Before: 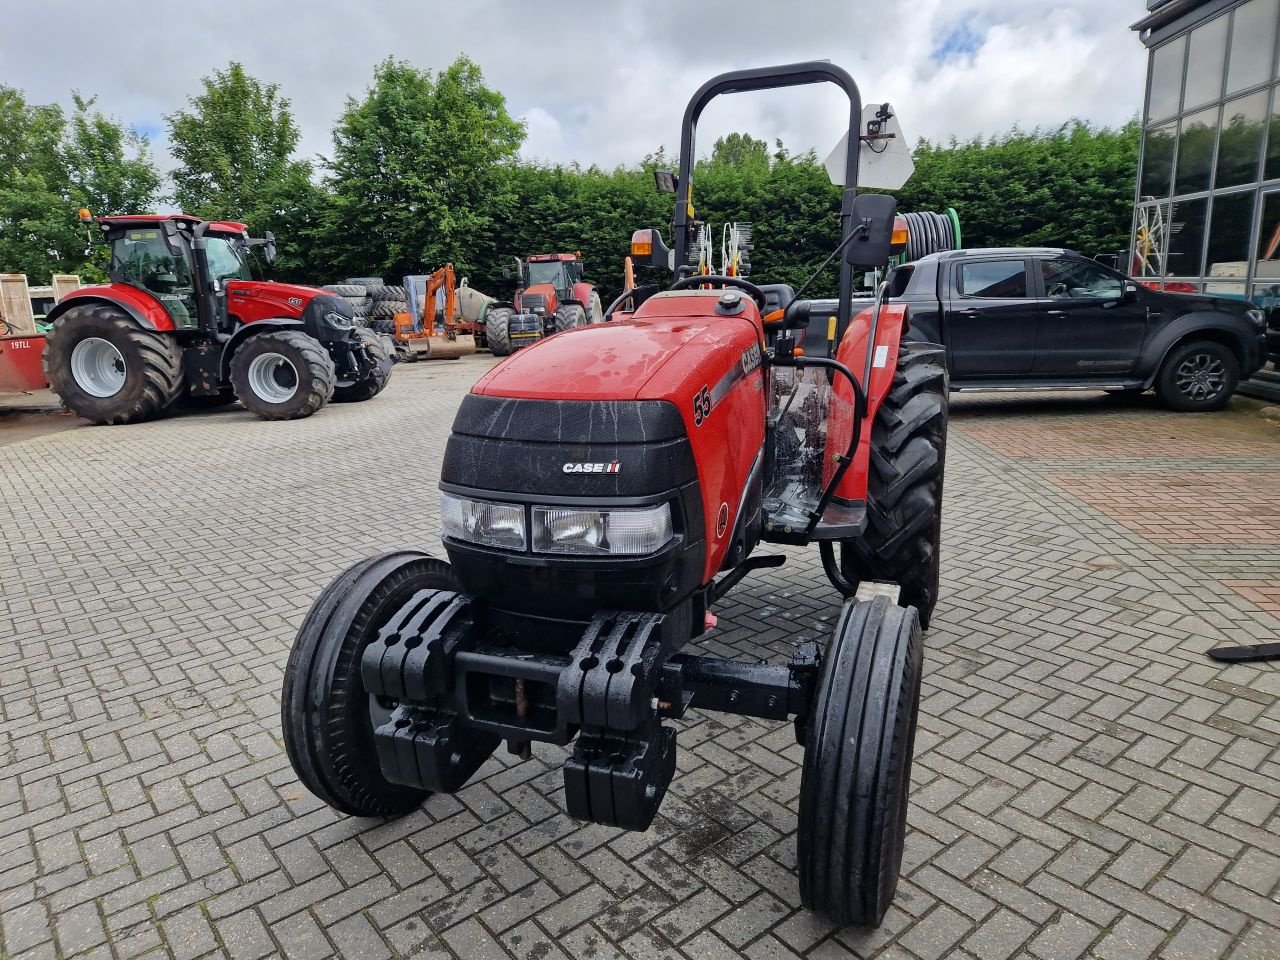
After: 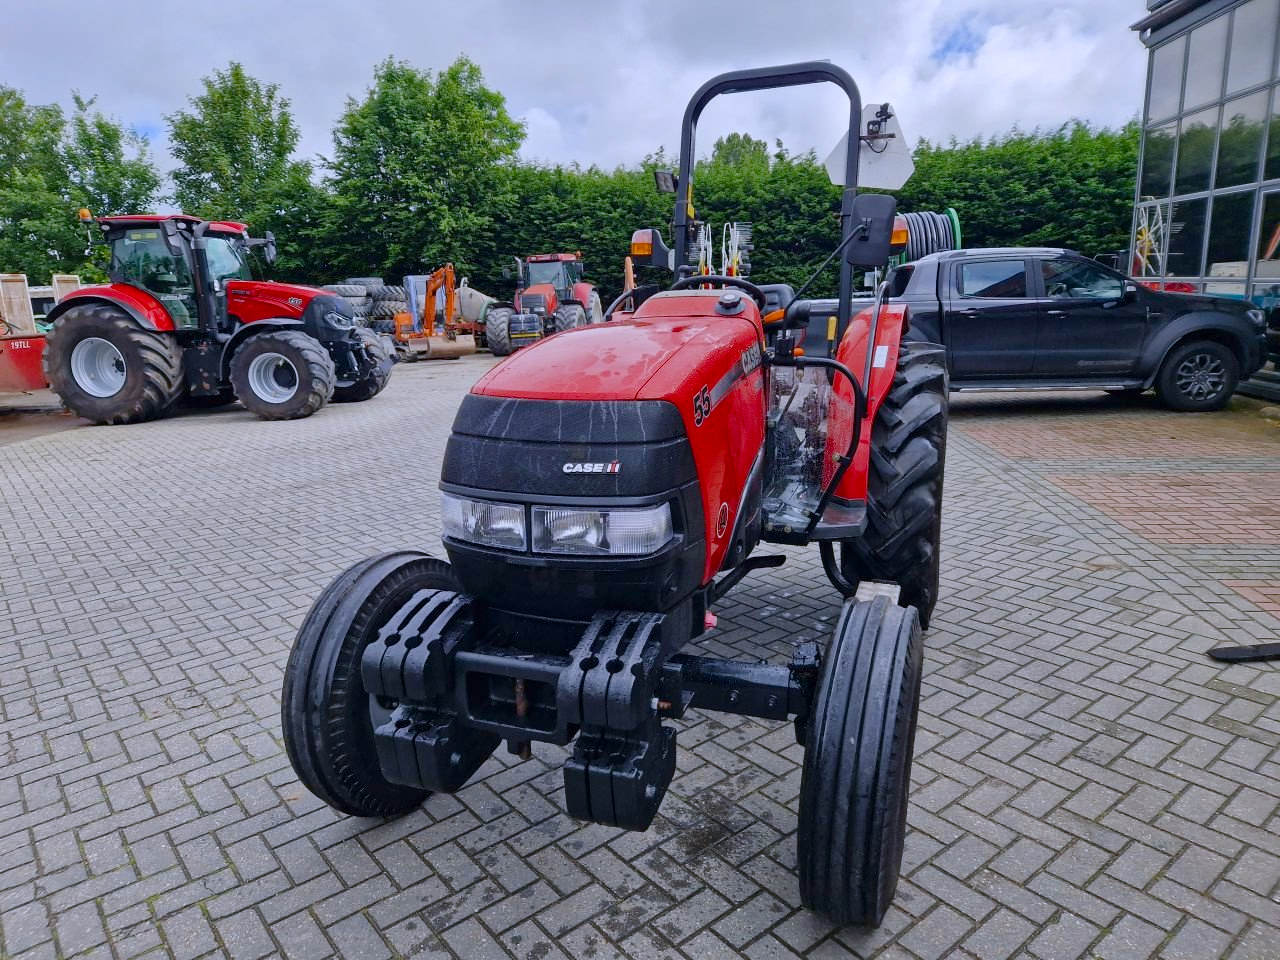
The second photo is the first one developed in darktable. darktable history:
color balance rgb: shadows lift › chroma 1%, shadows lift › hue 113°, highlights gain › chroma 0.2%, highlights gain › hue 333°, perceptual saturation grading › global saturation 20%, perceptual saturation grading › highlights -25%, perceptual saturation grading › shadows 25%, contrast -10%
white balance: red 0.967, blue 1.119, emerald 0.756
